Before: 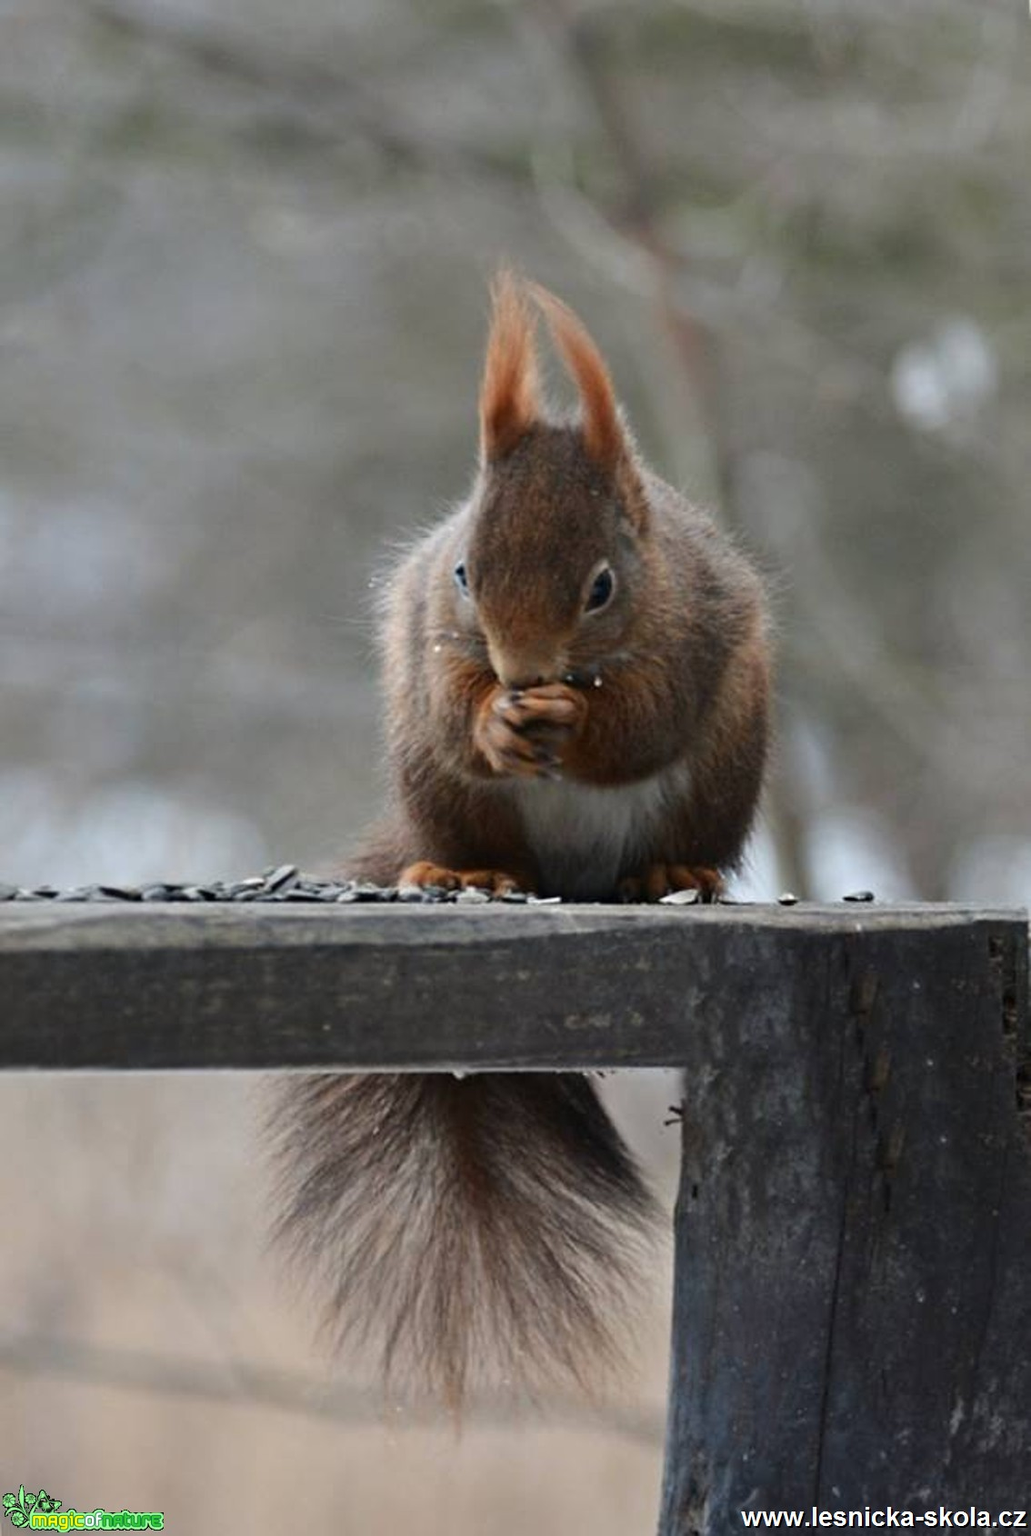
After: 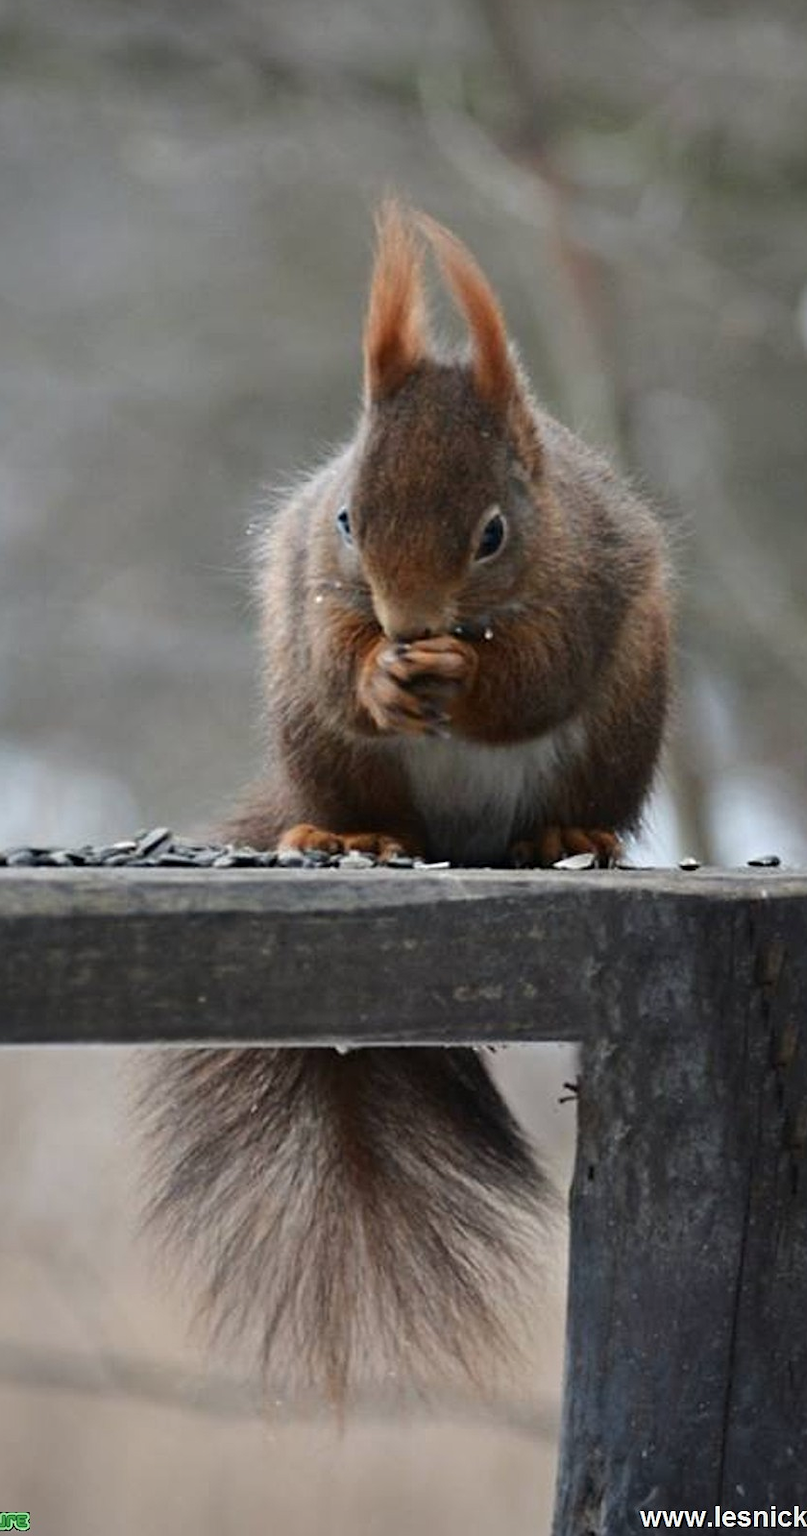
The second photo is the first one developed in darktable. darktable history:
vignetting: fall-off start 72.83%, fall-off radius 107%, width/height ratio 0.73
sharpen: radius 1.277, amount 0.308, threshold 0.021
shadows and highlights: radius 336.4, shadows 28.18, soften with gaussian
crop and rotate: left 13.189%, top 5.332%, right 12.574%
